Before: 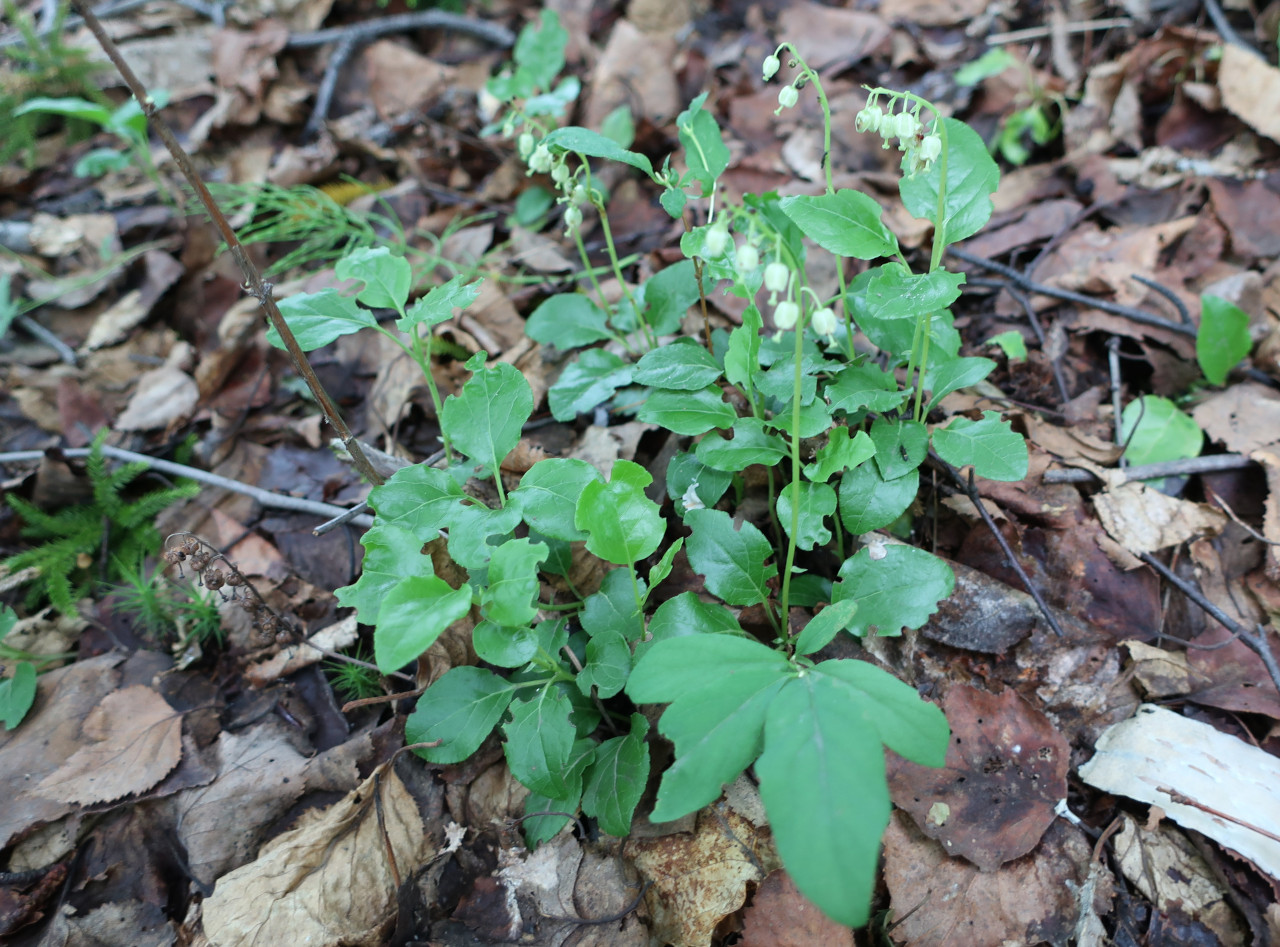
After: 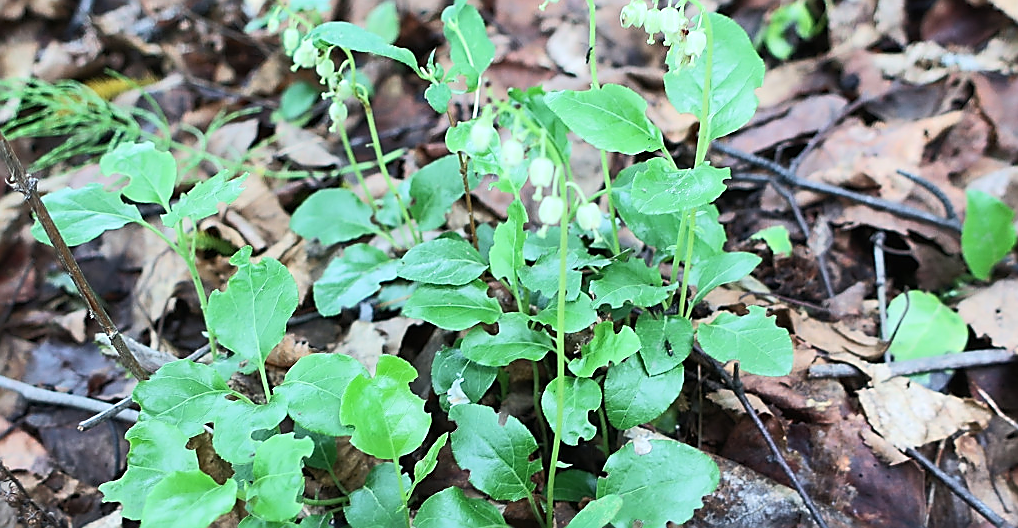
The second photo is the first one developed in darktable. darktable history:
tone equalizer: -8 EV 0.001 EV, -7 EV -0.028 EV, -6 EV 0.042 EV, -5 EV 0.046 EV, -4 EV 0.242 EV, -3 EV 0.673 EV, -2 EV 0.564 EV, -1 EV 0.18 EV, +0 EV 0.034 EV, edges refinement/feathering 500, mask exposure compensation -1.57 EV, preserve details no
sharpen: radius 1.369, amount 1.244, threshold 0.688
crop: left 18.4%, top 11.088%, right 2.043%, bottom 33.077%
